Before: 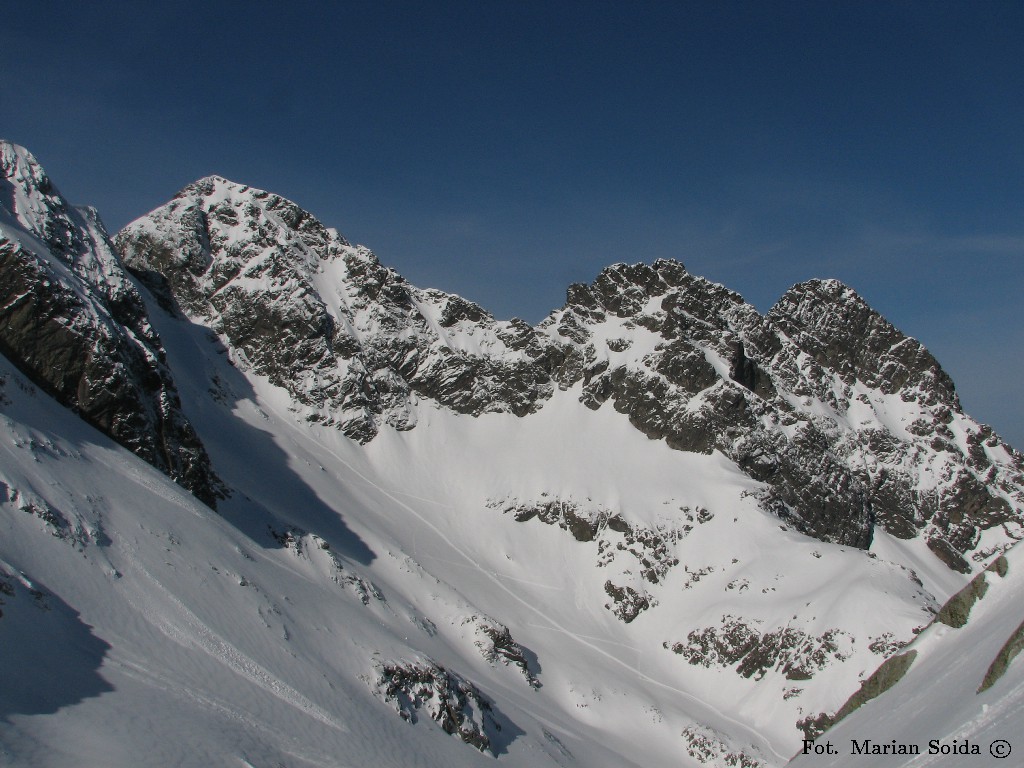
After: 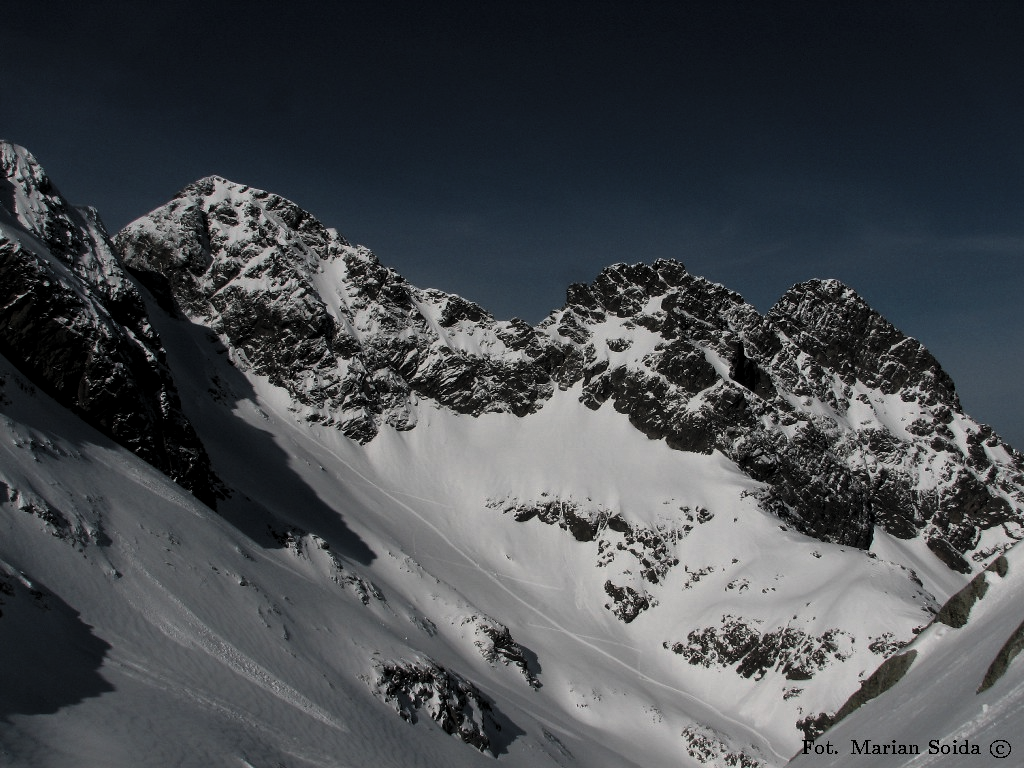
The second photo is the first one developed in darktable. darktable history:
color zones: curves: ch0 [(0.018, 0.548) (0.197, 0.654) (0.425, 0.447) (0.605, 0.658) (0.732, 0.579)]; ch1 [(0.105, 0.531) (0.224, 0.531) (0.386, 0.39) (0.618, 0.456) (0.732, 0.456) (0.956, 0.421)]; ch2 [(0.039, 0.583) (0.215, 0.465) (0.399, 0.544) (0.465, 0.548) (0.614, 0.447) (0.724, 0.43) (0.882, 0.623) (0.956, 0.632)]
levels: levels [0.101, 0.578, 0.953]
